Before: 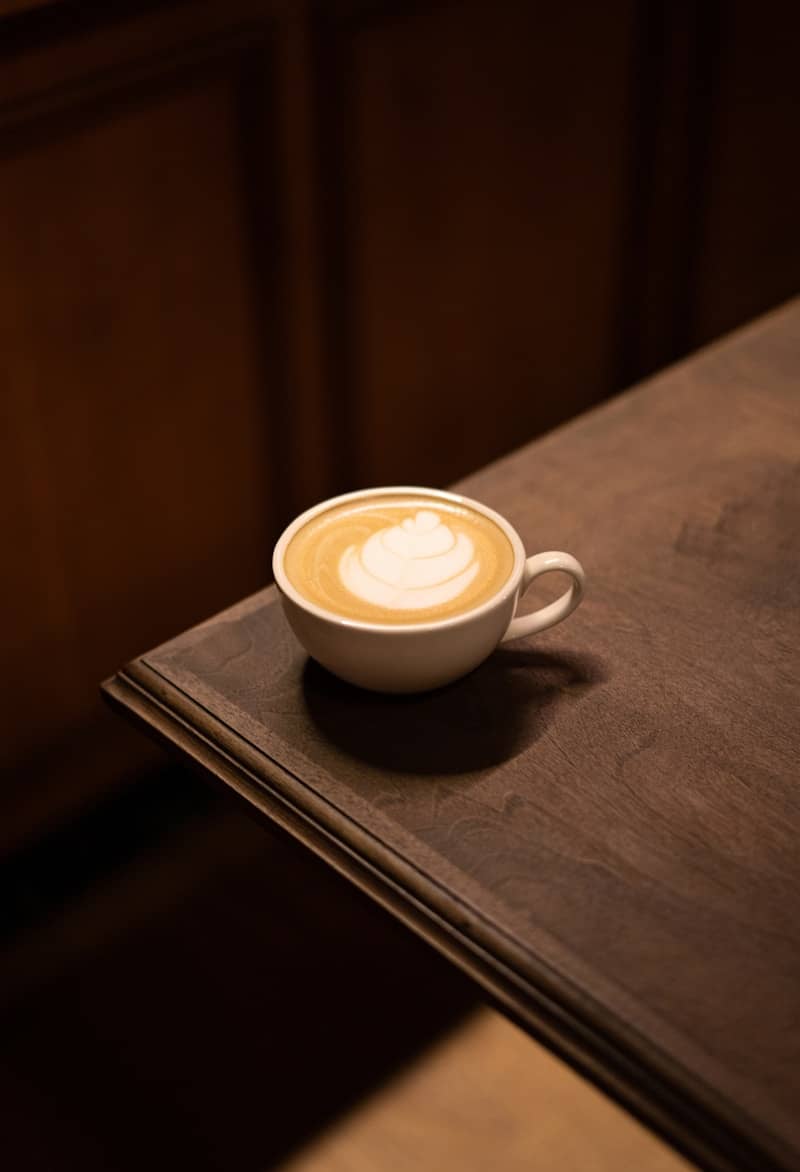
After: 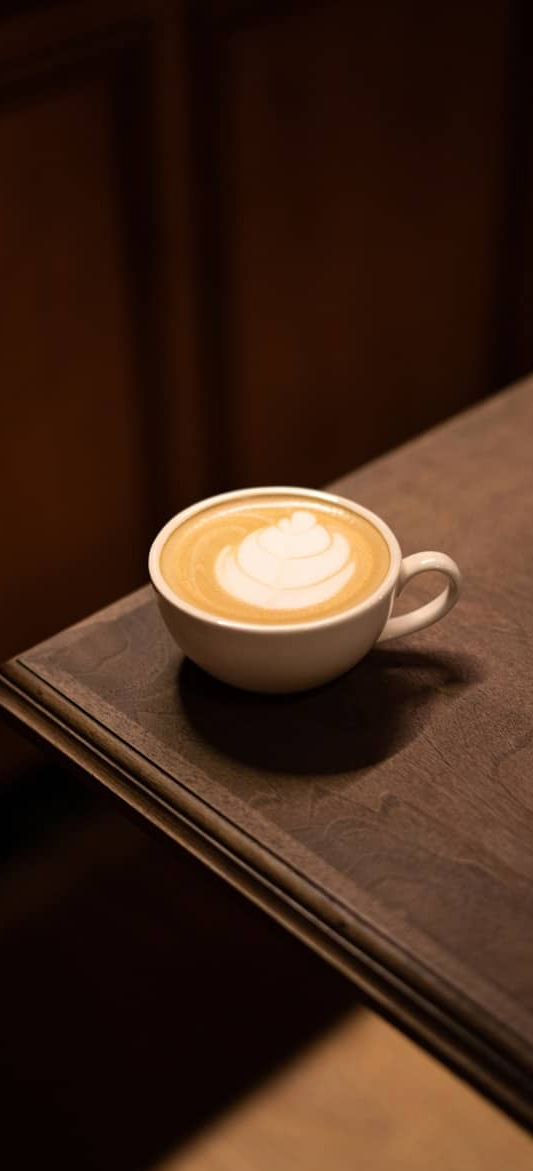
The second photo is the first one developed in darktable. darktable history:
crop and rotate: left 15.571%, right 17.714%
tone equalizer: on, module defaults
